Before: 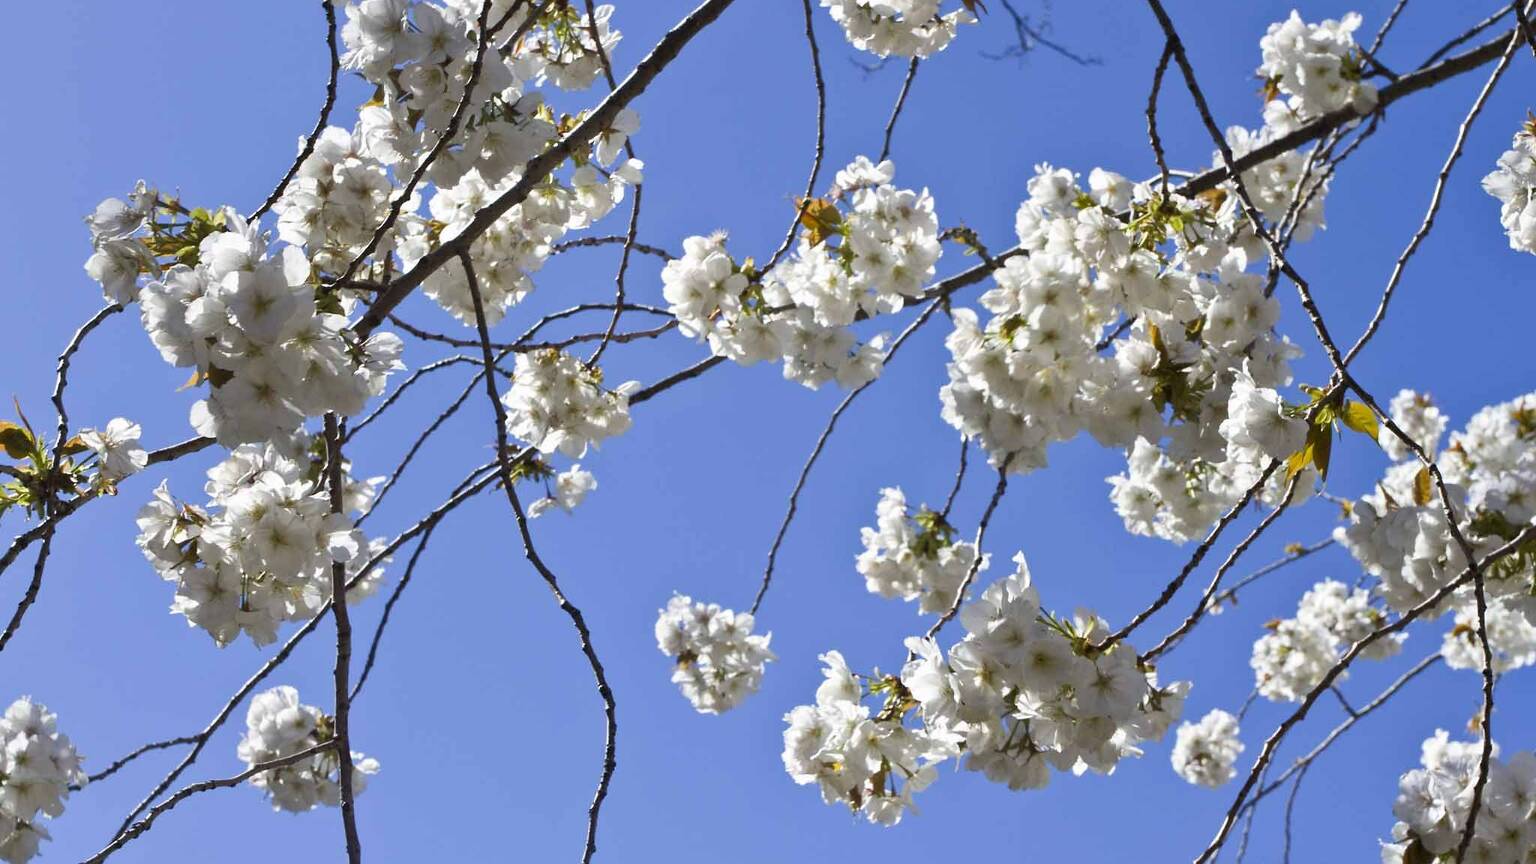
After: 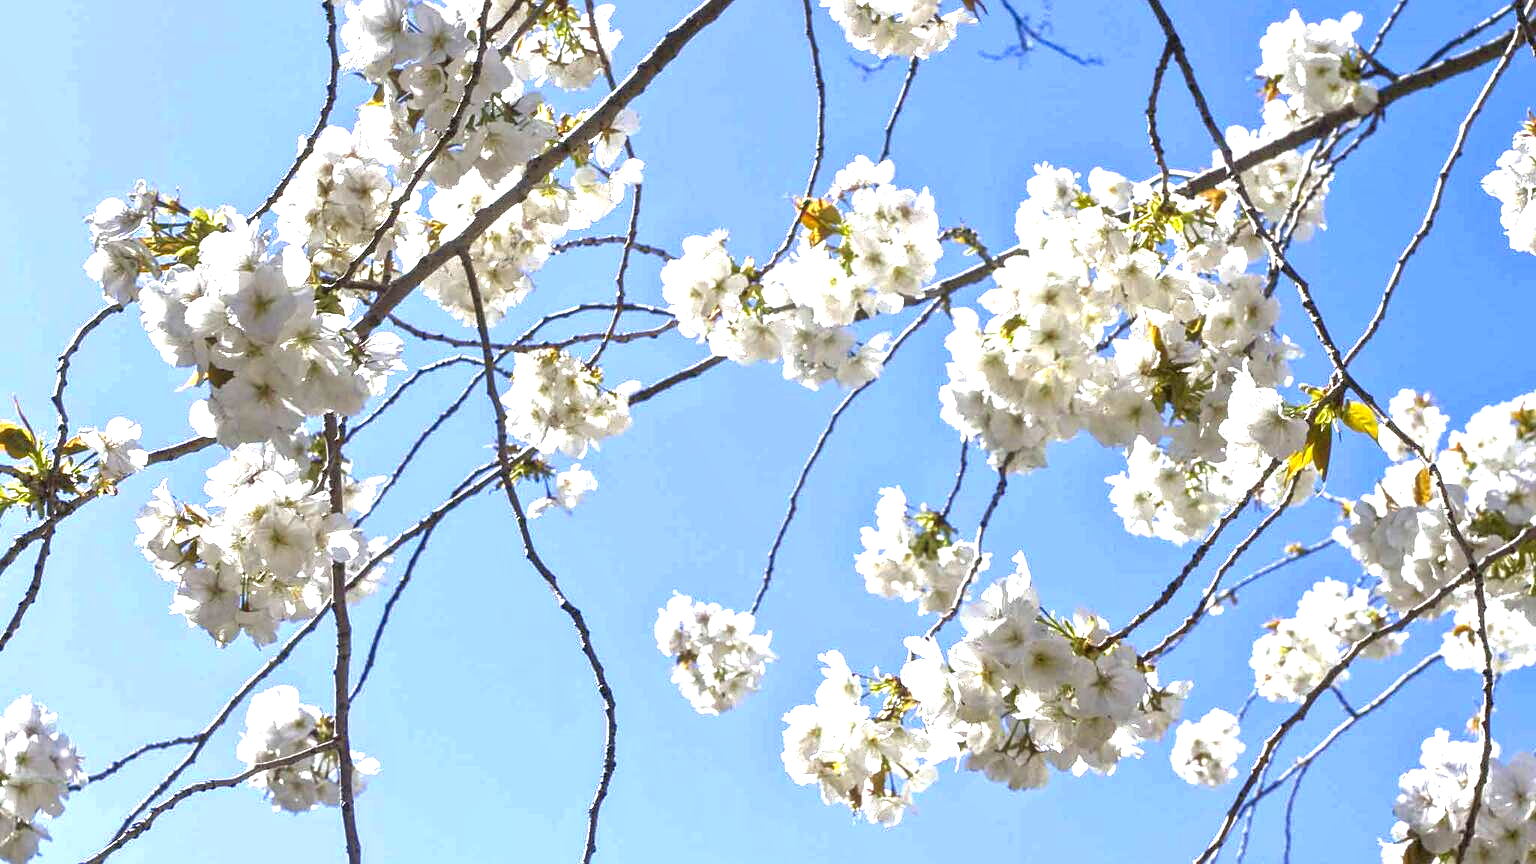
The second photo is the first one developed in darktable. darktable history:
color balance: contrast 10%
local contrast: on, module defaults
tone equalizer: -8 EV 0.25 EV, -7 EV 0.417 EV, -6 EV 0.417 EV, -5 EV 0.25 EV, -3 EV -0.25 EV, -2 EV -0.417 EV, -1 EV -0.417 EV, +0 EV -0.25 EV, edges refinement/feathering 500, mask exposure compensation -1.57 EV, preserve details guided filter
exposure: black level correction 0, exposure 1.45 EV, compensate exposure bias true, compensate highlight preservation false
sharpen: amount 0.2
